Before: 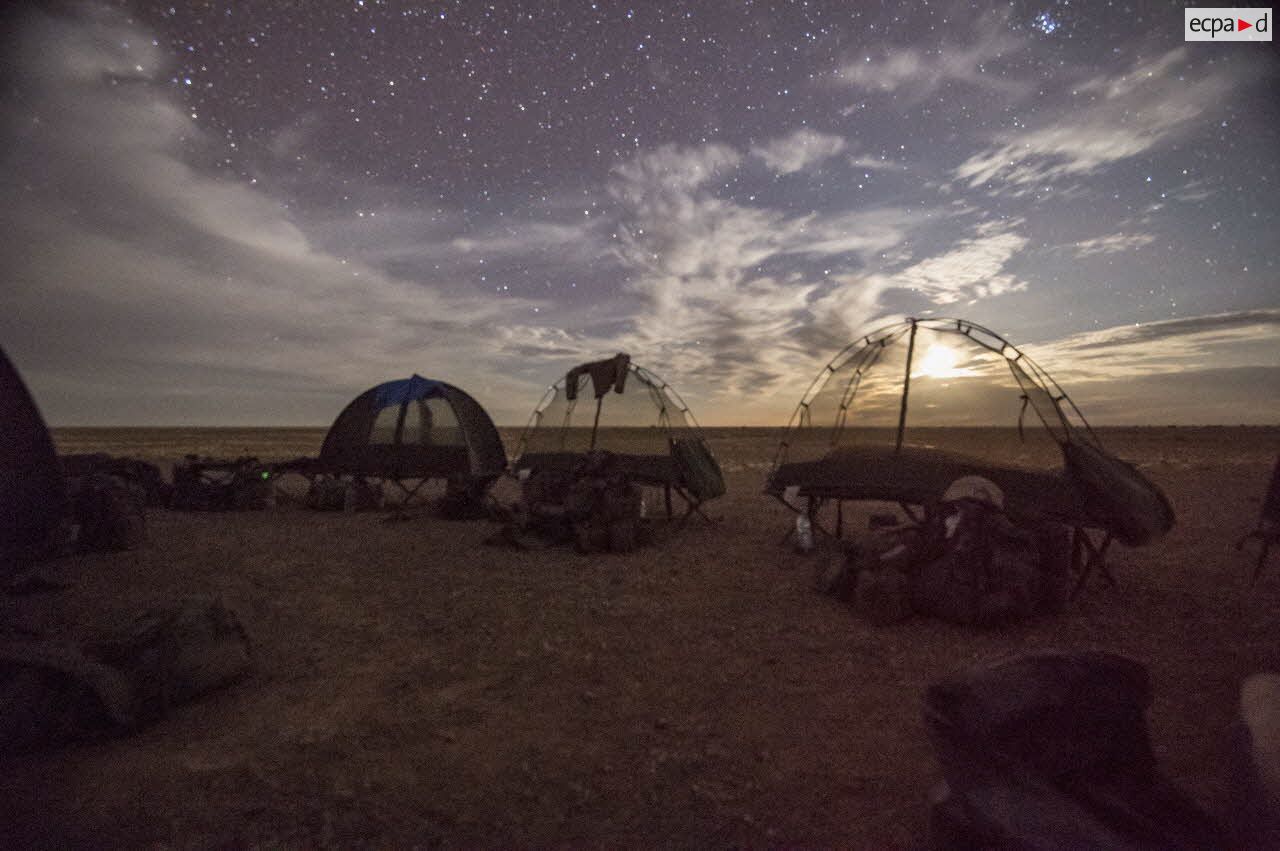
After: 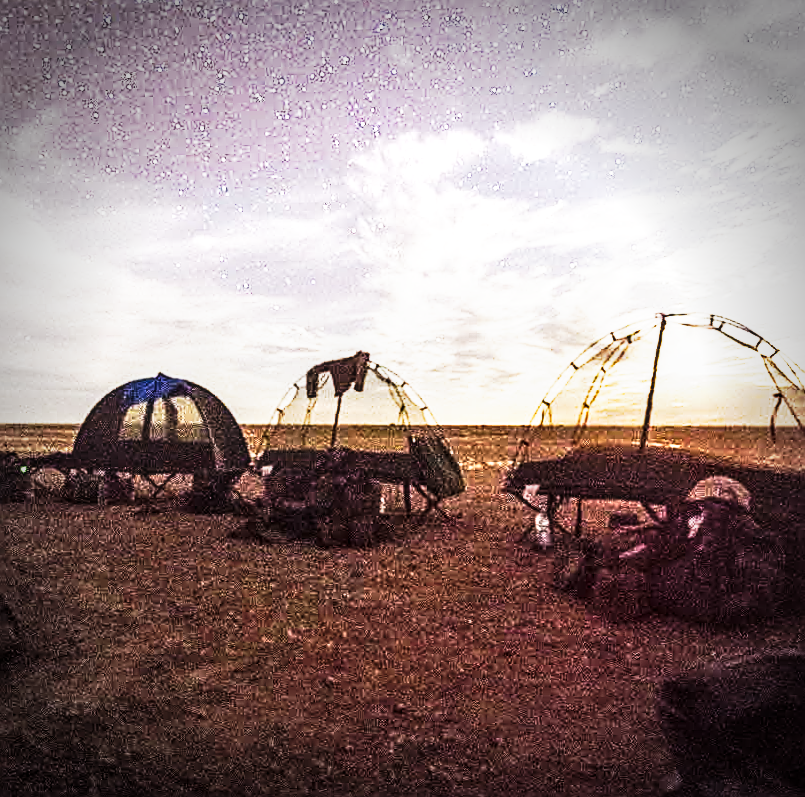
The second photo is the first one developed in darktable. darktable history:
base curve: curves: ch0 [(0, 0) (0.007, 0.004) (0.027, 0.03) (0.046, 0.07) (0.207, 0.54) (0.442, 0.872) (0.673, 0.972) (1, 1)], preserve colors none
tone curve: curves: ch0 [(0, 0) (0.003, 0.007) (0.011, 0.01) (0.025, 0.016) (0.044, 0.025) (0.069, 0.036) (0.1, 0.052) (0.136, 0.073) (0.177, 0.103) (0.224, 0.135) (0.277, 0.177) (0.335, 0.233) (0.399, 0.303) (0.468, 0.376) (0.543, 0.469) (0.623, 0.581) (0.709, 0.723) (0.801, 0.863) (0.898, 0.938) (1, 1)], preserve colors none
rotate and perspective: rotation 0.062°, lens shift (vertical) 0.115, lens shift (horizontal) -0.133, crop left 0.047, crop right 0.94, crop top 0.061, crop bottom 0.94
local contrast: detail 130%
exposure: black level correction 0, exposure 1.2 EV, compensate exposure bias true, compensate highlight preservation false
vignetting: fall-off start 75%, brightness -0.692, width/height ratio 1.084
sharpen: radius 1.685, amount 1.294
crop: left 15.419%, right 17.914%
